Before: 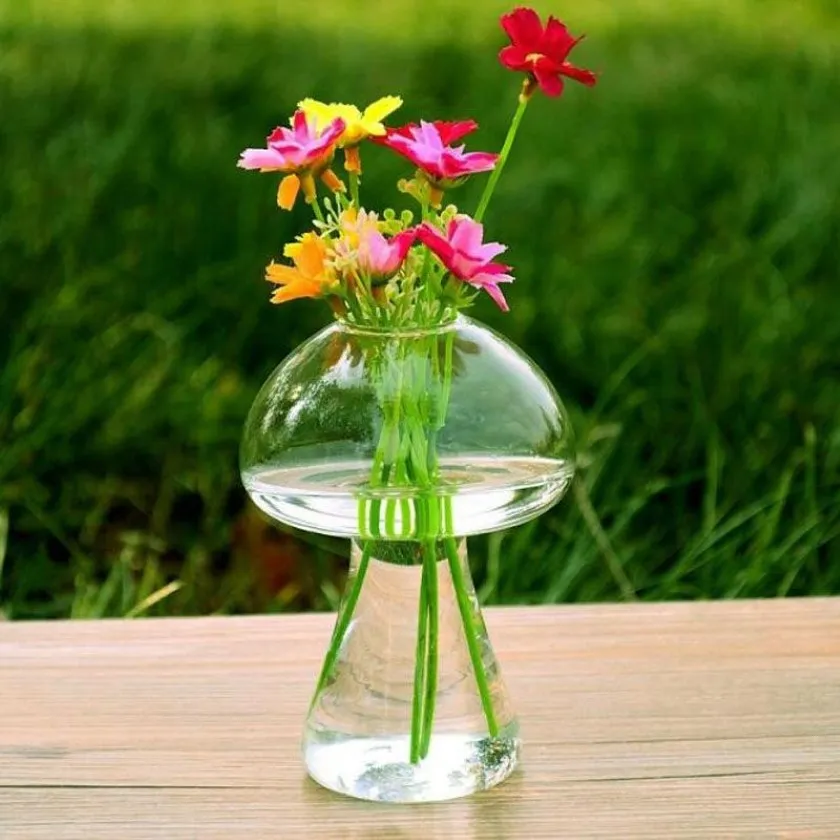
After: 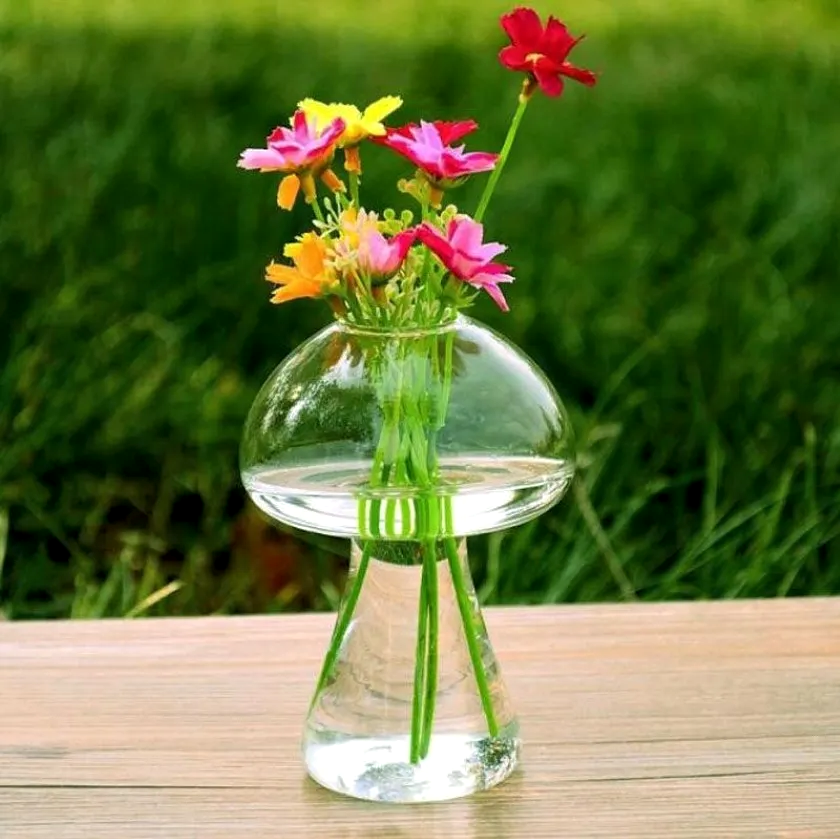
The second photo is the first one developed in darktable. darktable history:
crop: bottom 0.06%
local contrast: highlights 104%, shadows 100%, detail 119%, midtone range 0.2
